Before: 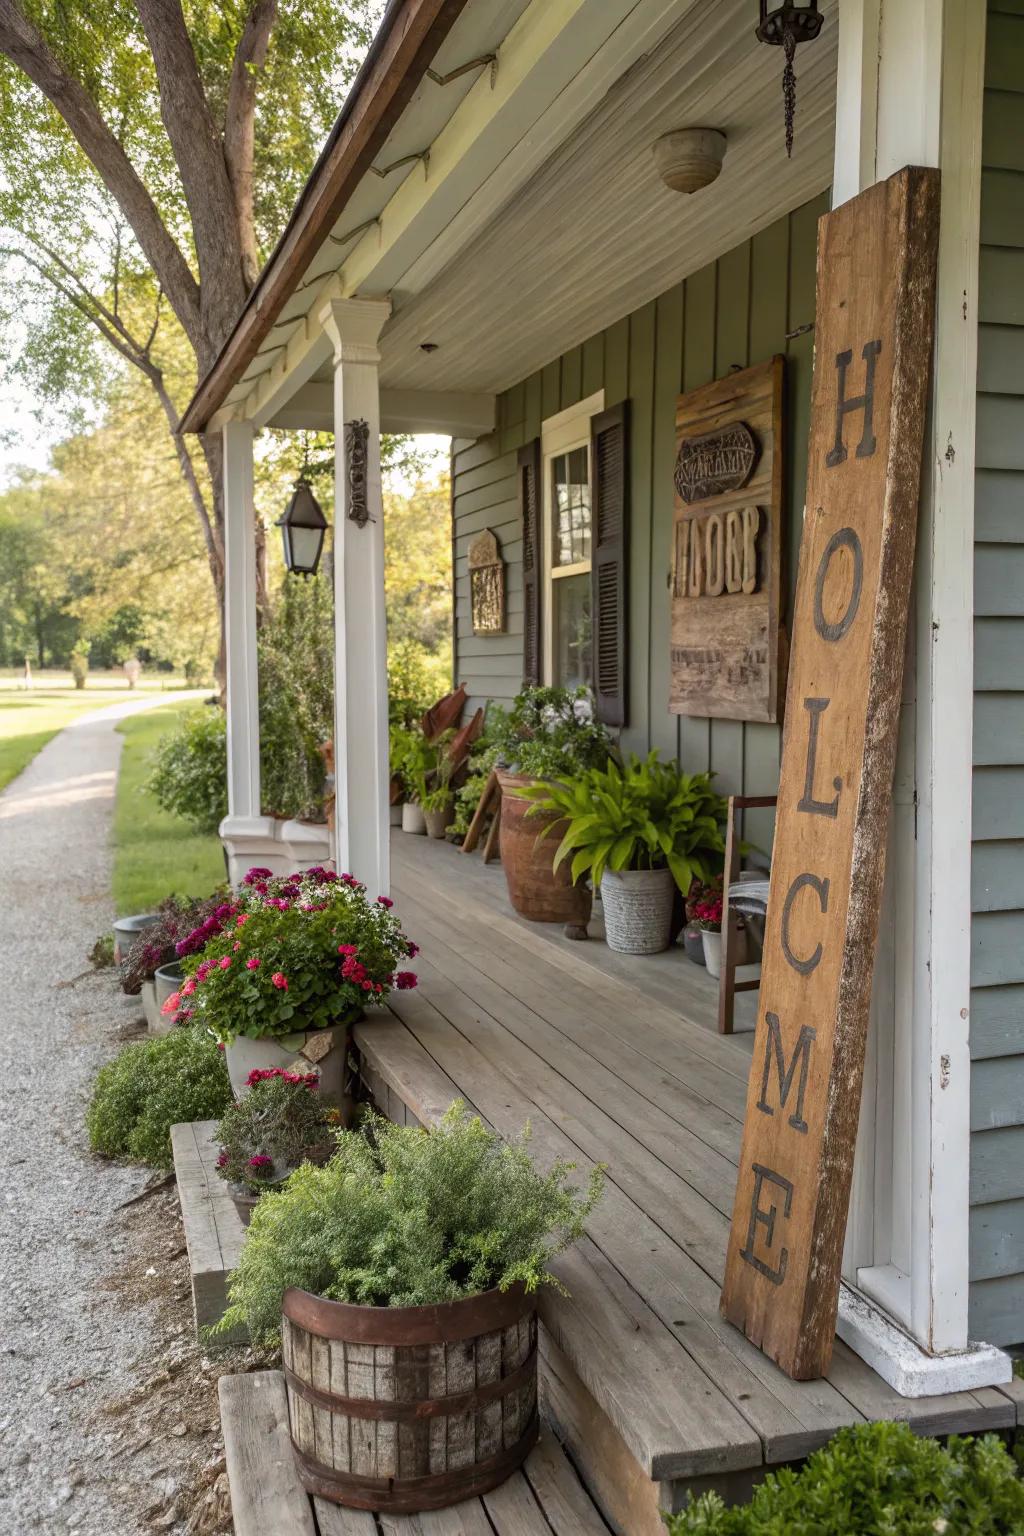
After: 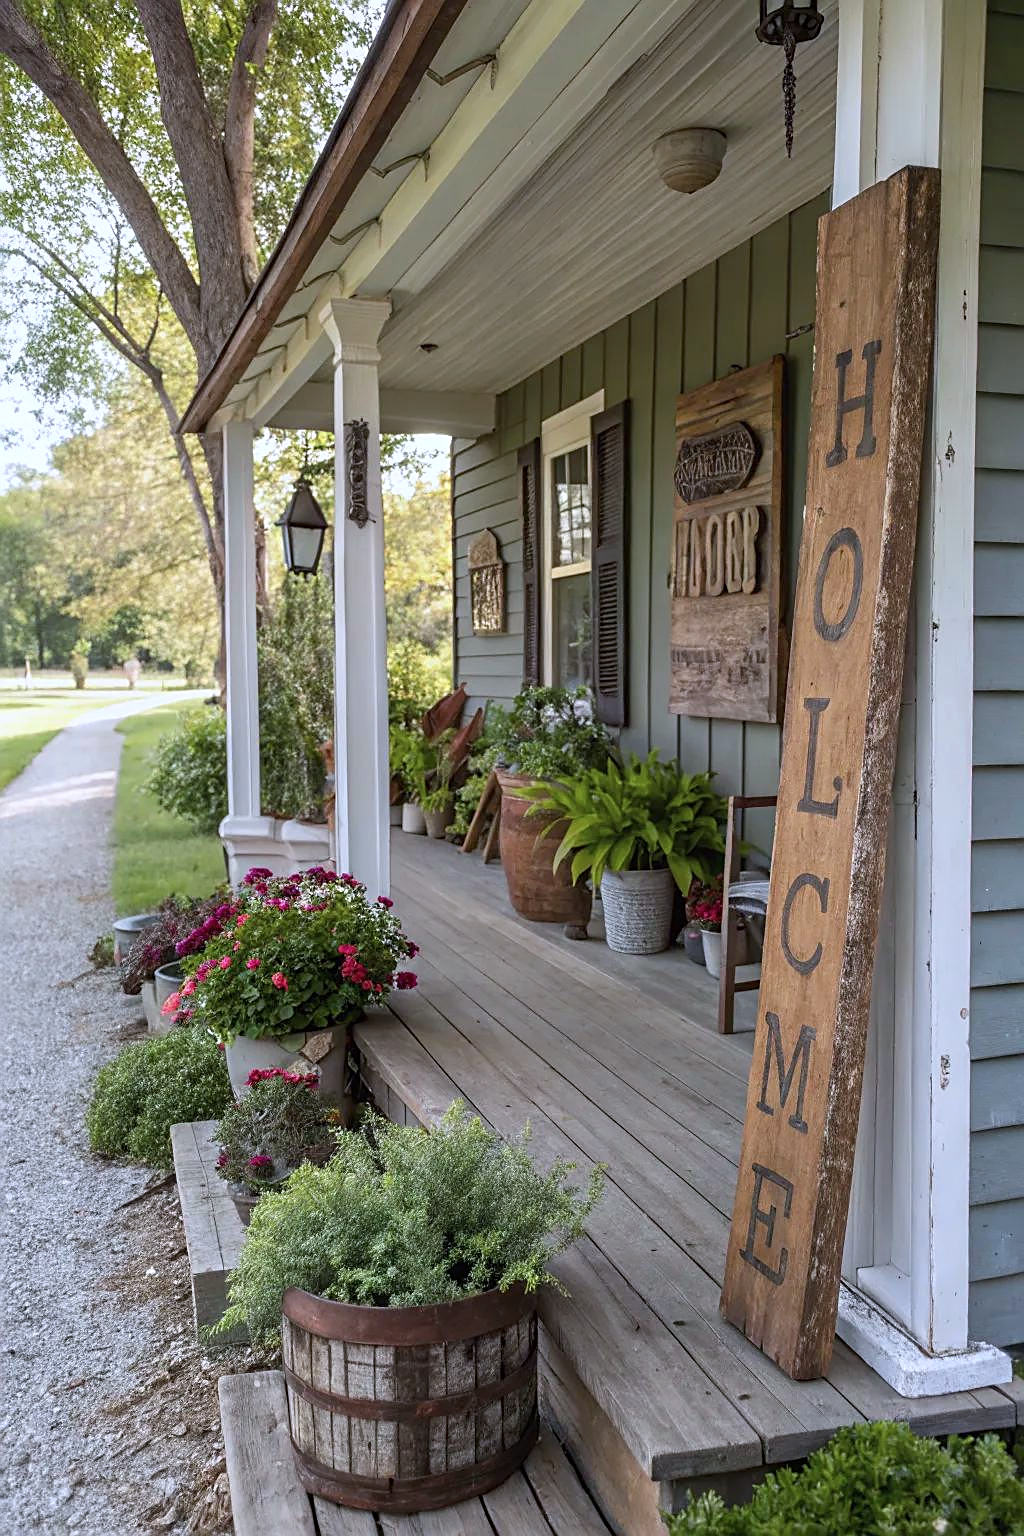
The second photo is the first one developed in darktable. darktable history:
sharpen: on, module defaults
color calibration: illuminant as shot in camera, x 0.37, y 0.382, temperature 4315.39 K
